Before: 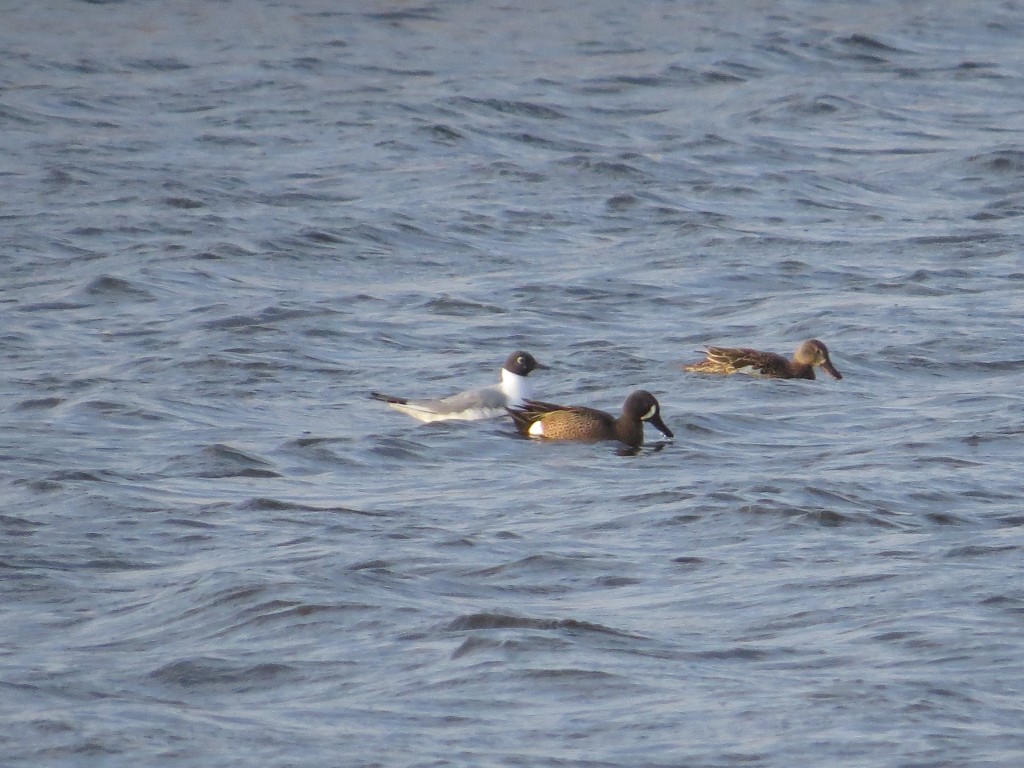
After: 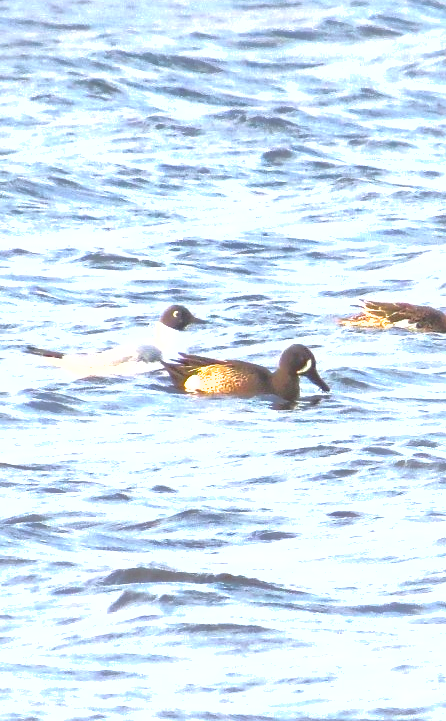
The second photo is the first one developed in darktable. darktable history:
shadows and highlights: on, module defaults
crop: left 33.651%, top 6.036%, right 22.754%
exposure: black level correction 0.001, exposure 1.844 EV, compensate highlight preservation false
